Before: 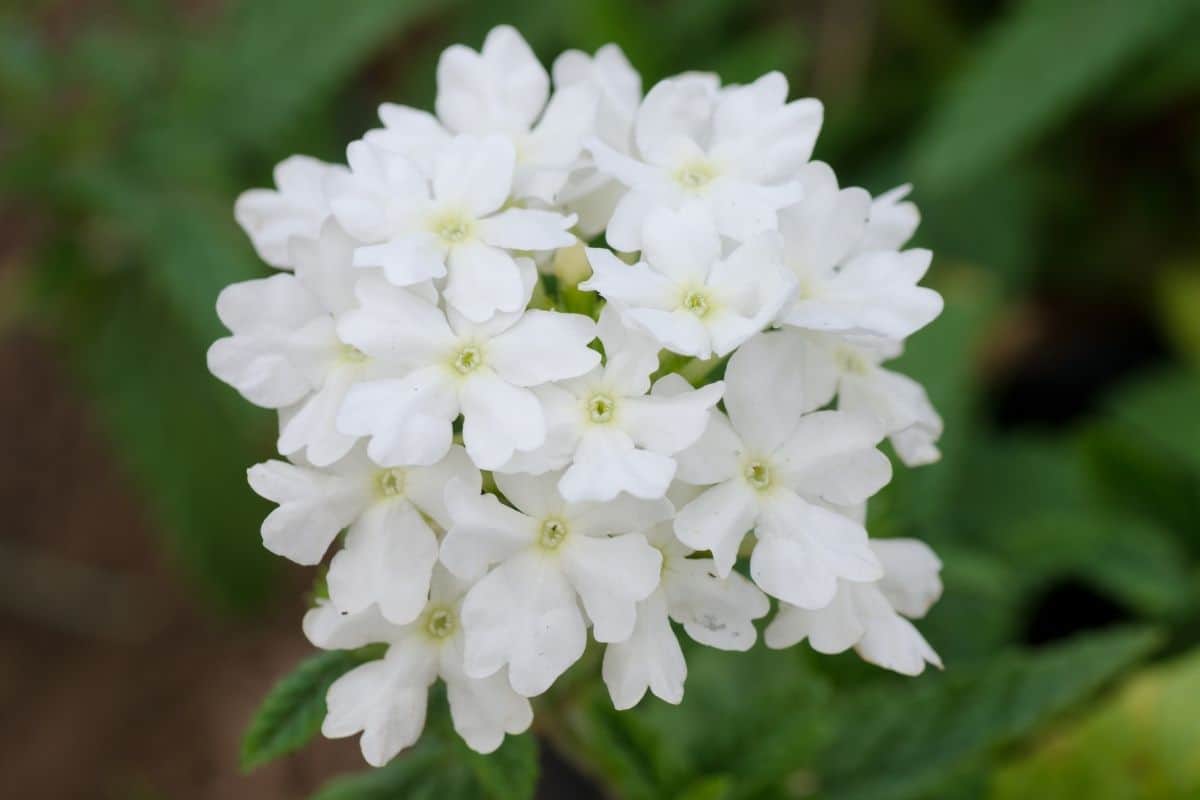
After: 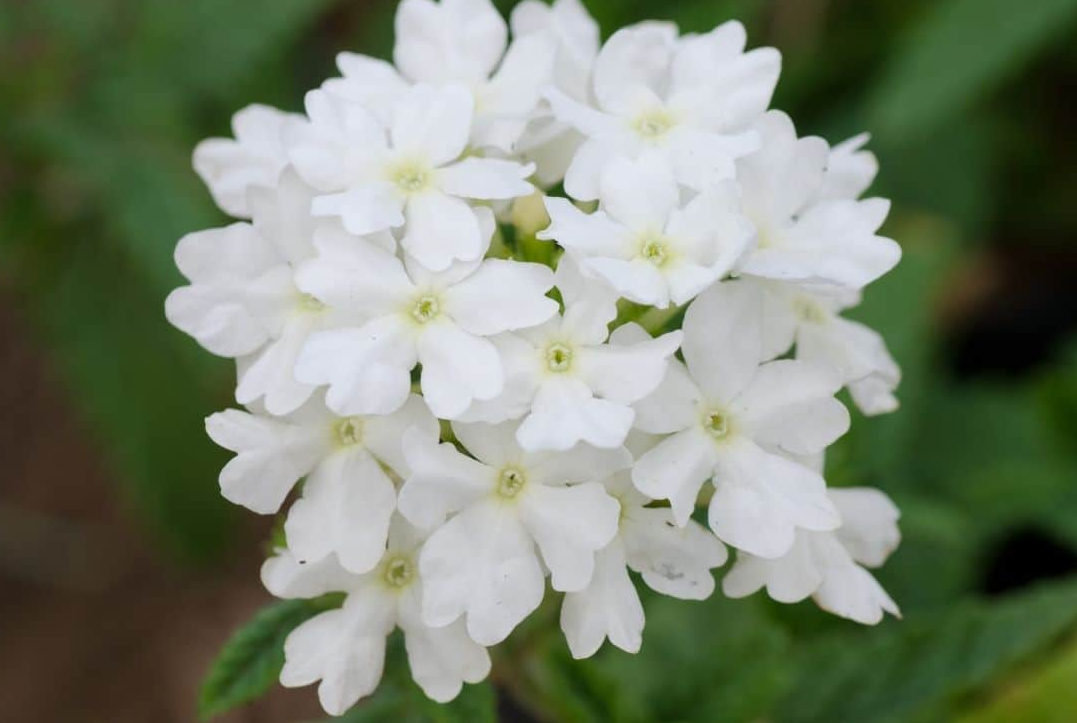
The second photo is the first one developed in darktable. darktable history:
crop: left 3.535%, top 6.408%, right 6.682%, bottom 3.194%
